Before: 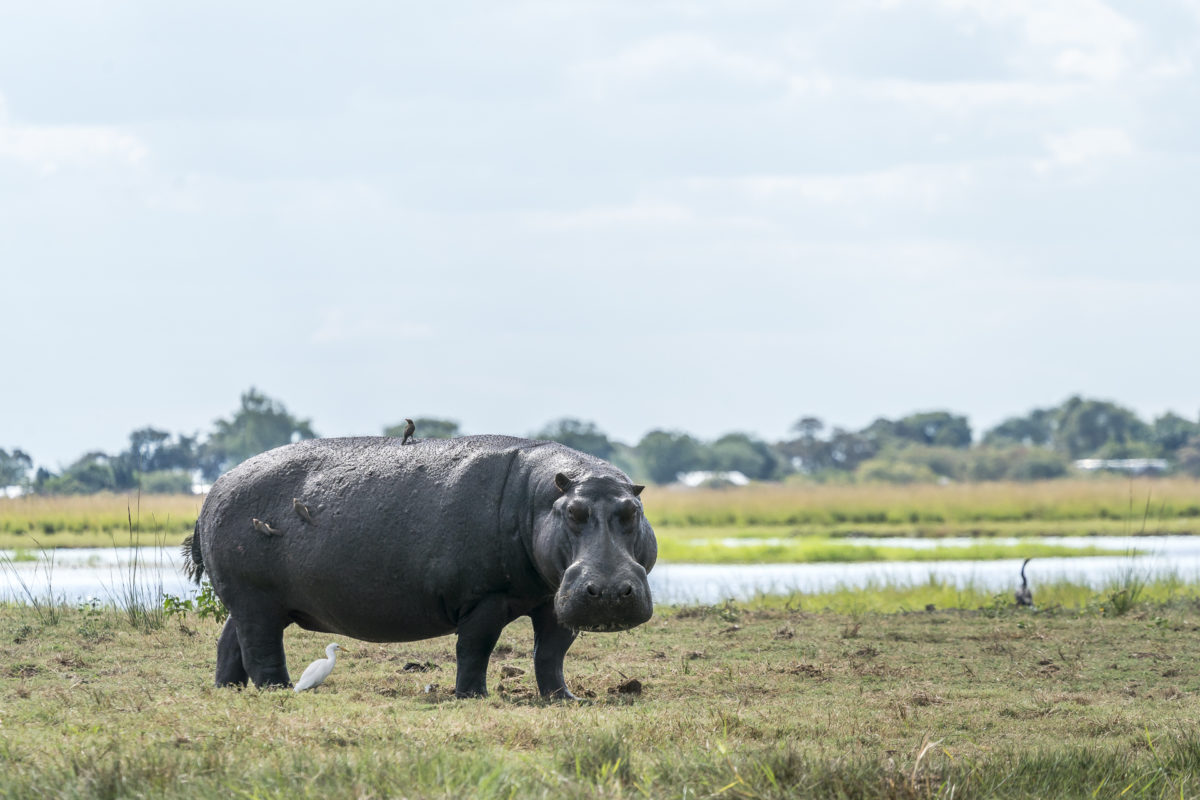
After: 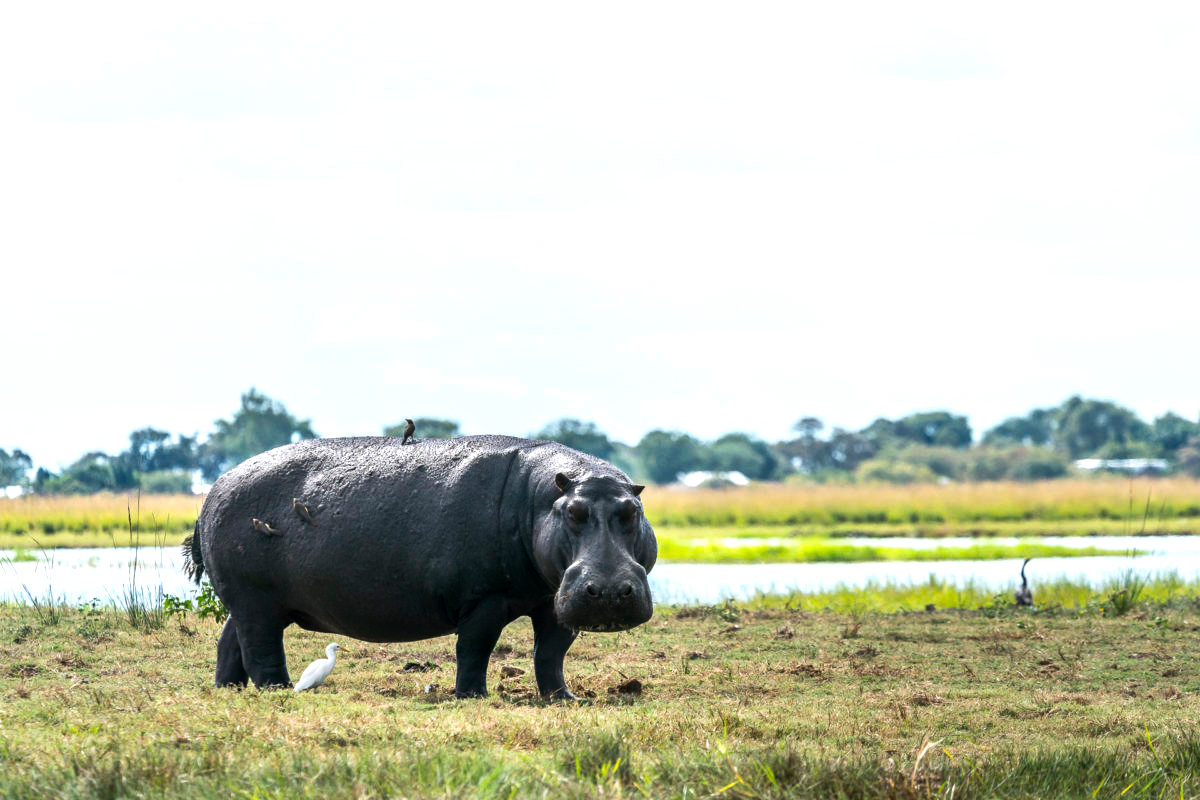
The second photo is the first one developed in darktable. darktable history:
color balance rgb: shadows lift › luminance -20.183%, perceptual saturation grading › global saturation 18.692%, perceptual brilliance grading › global brilliance 15.293%, perceptual brilliance grading › shadows -34.595%, global vibrance 20%
